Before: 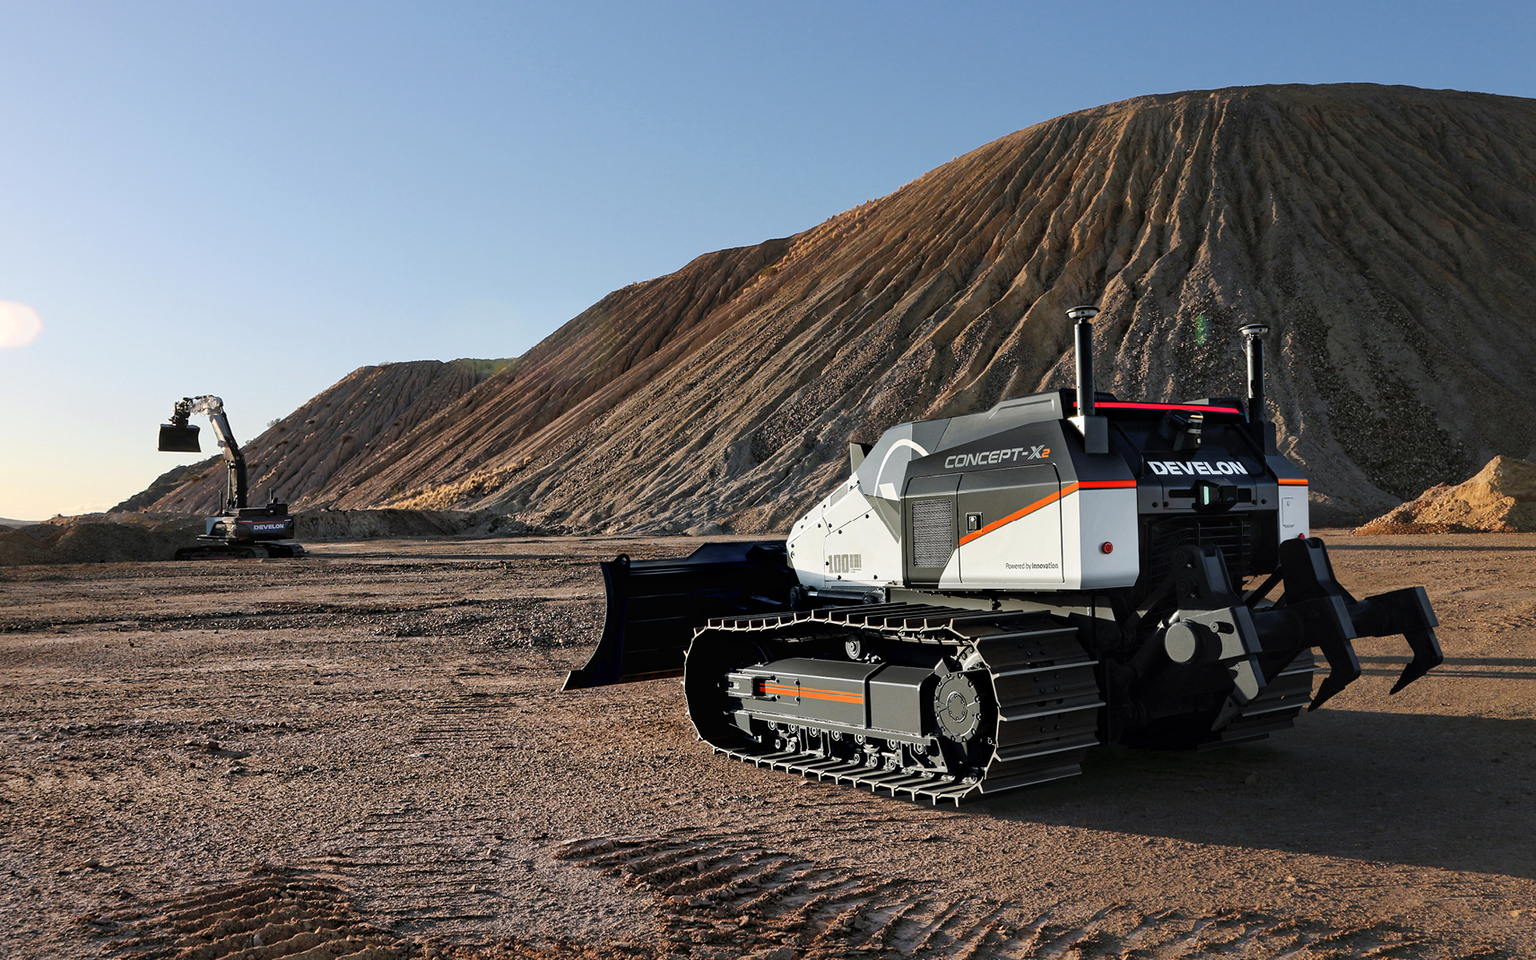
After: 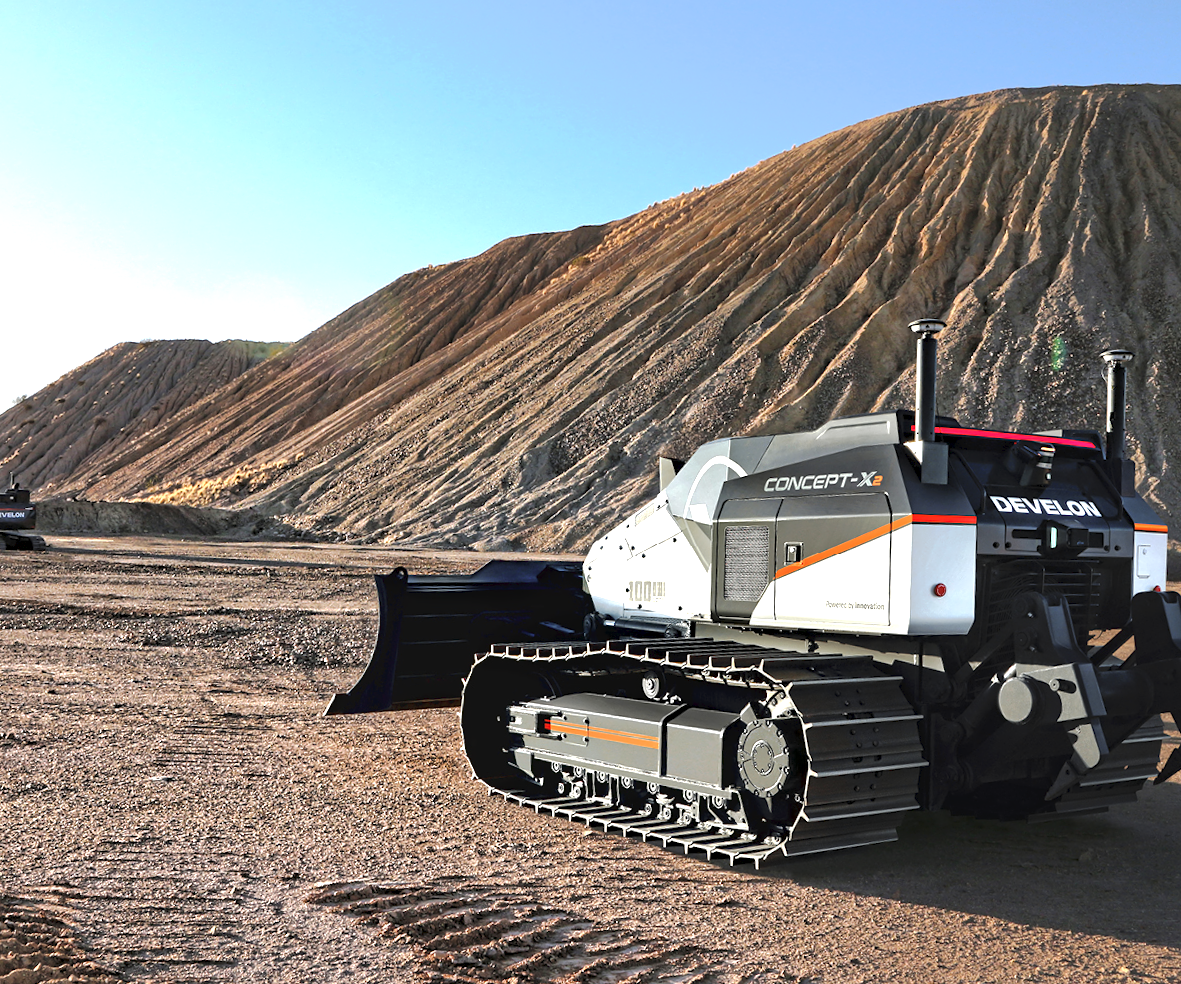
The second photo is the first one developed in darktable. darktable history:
tone curve: curves: ch0 [(0, 0) (0.003, 0.032) (0.011, 0.04) (0.025, 0.058) (0.044, 0.084) (0.069, 0.107) (0.1, 0.13) (0.136, 0.158) (0.177, 0.193) (0.224, 0.236) (0.277, 0.283) (0.335, 0.335) (0.399, 0.399) (0.468, 0.467) (0.543, 0.533) (0.623, 0.612) (0.709, 0.698) (0.801, 0.776) (0.898, 0.848) (1, 1)], preserve colors none
contrast equalizer: y [[0.5, 0.542, 0.583, 0.625, 0.667, 0.708], [0.5 ×6], [0.5 ×6], [0, 0.033, 0.067, 0.1, 0.133, 0.167], [0, 0.05, 0.1, 0.15, 0.2, 0.25]], mix 0.135
exposure: black level correction 0, exposure 1 EV, compensate exposure bias true, compensate highlight preservation false
crop and rotate: angle -3.17°, left 14.122%, top 0.017%, right 10.918%, bottom 0.07%
